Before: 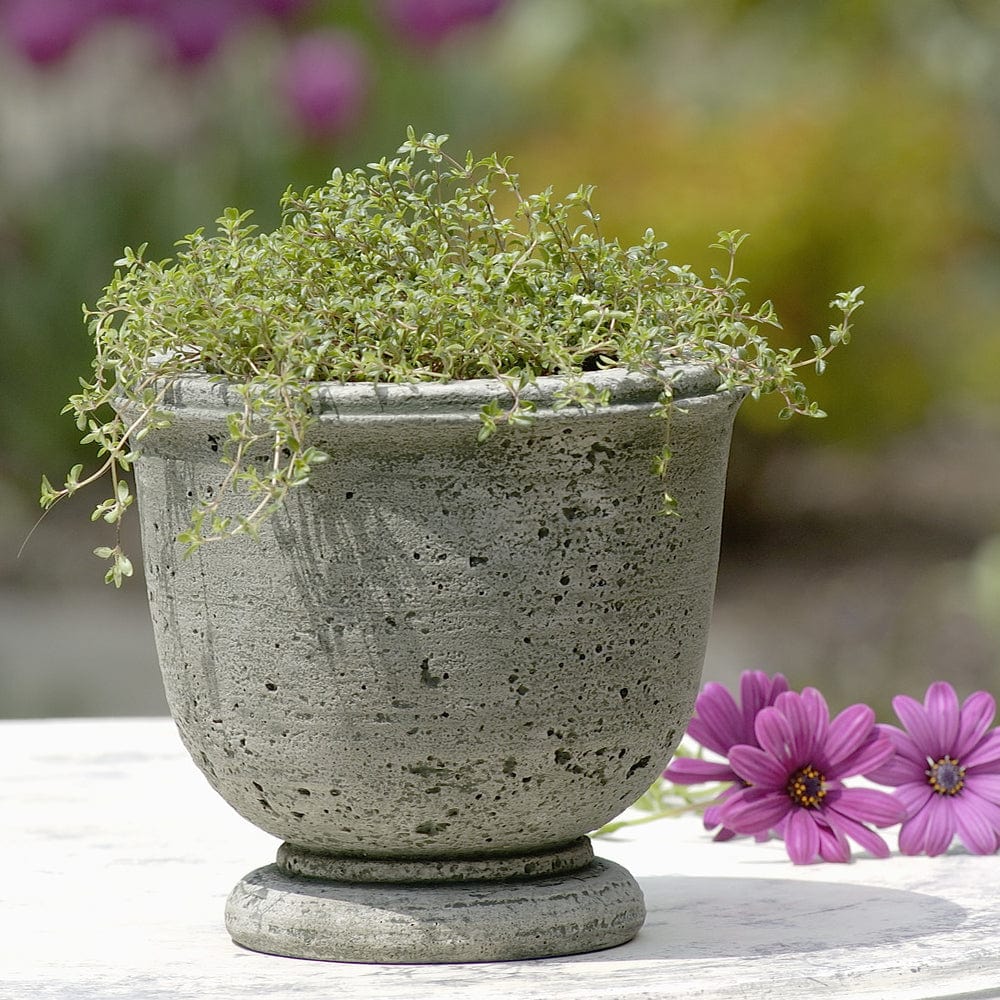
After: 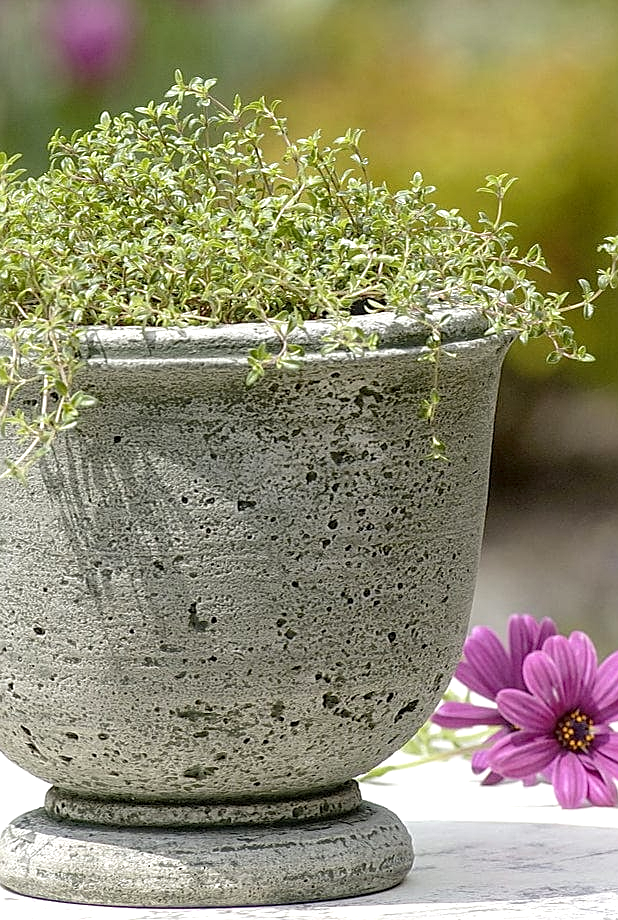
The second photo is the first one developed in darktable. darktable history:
crop and rotate: left 23.238%, top 5.634%, right 14.94%, bottom 2.279%
sharpen: on, module defaults
exposure: exposure 0.379 EV, compensate highlight preservation false
local contrast: on, module defaults
